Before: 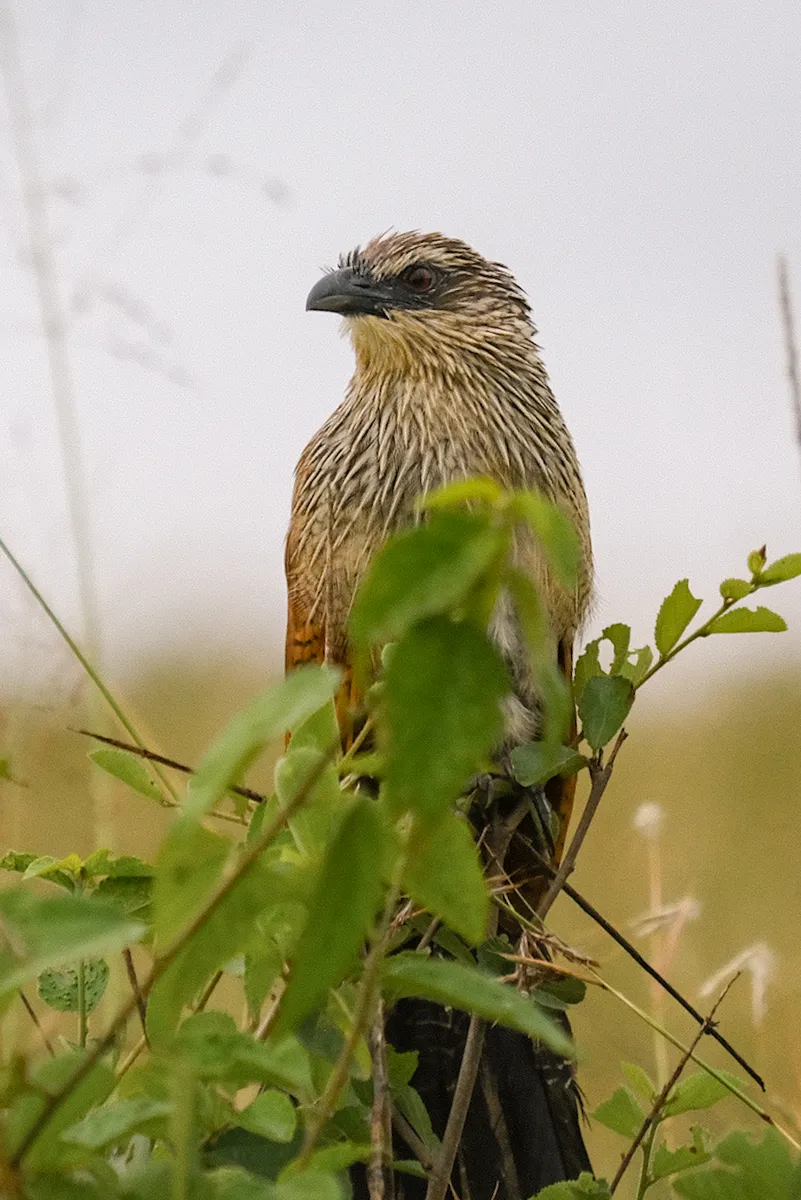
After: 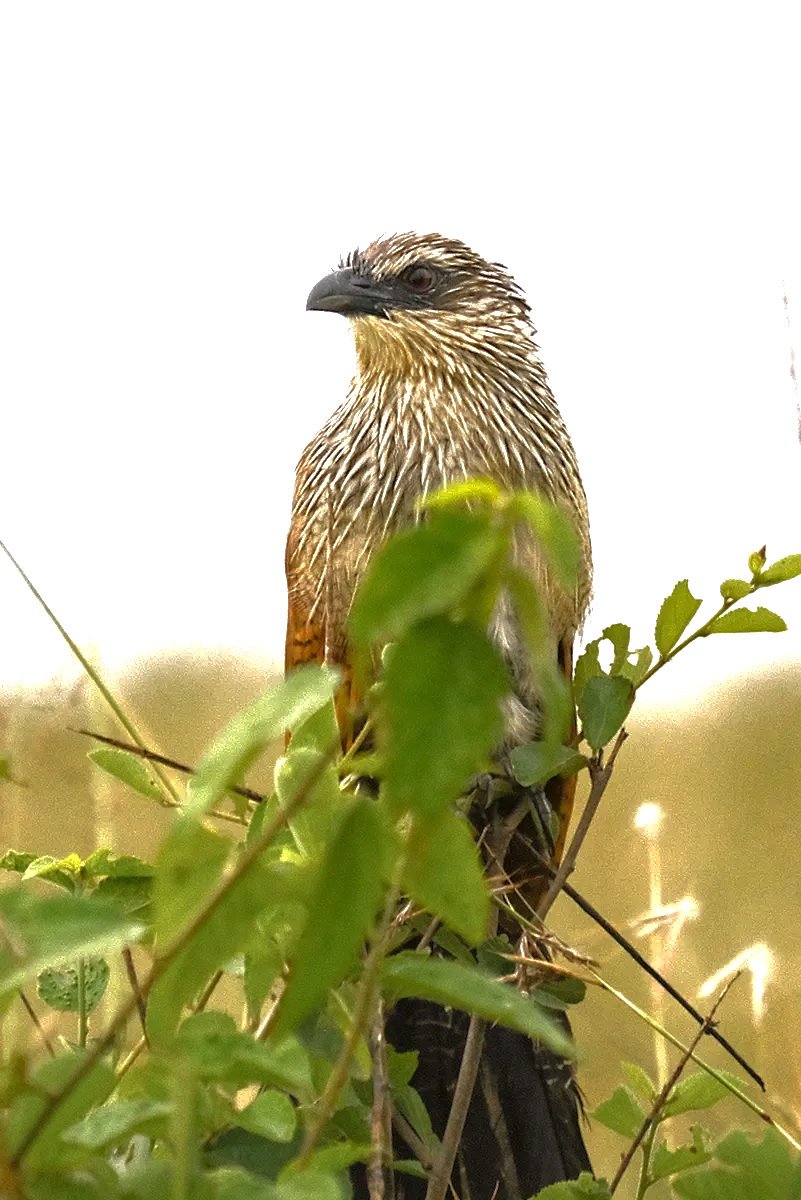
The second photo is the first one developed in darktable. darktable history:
tone equalizer: on, module defaults
base curve: curves: ch0 [(0, 0) (0.841, 0.609) (1, 1)]
exposure: black level correction 0, exposure 1.3 EV, compensate exposure bias true, compensate highlight preservation false
